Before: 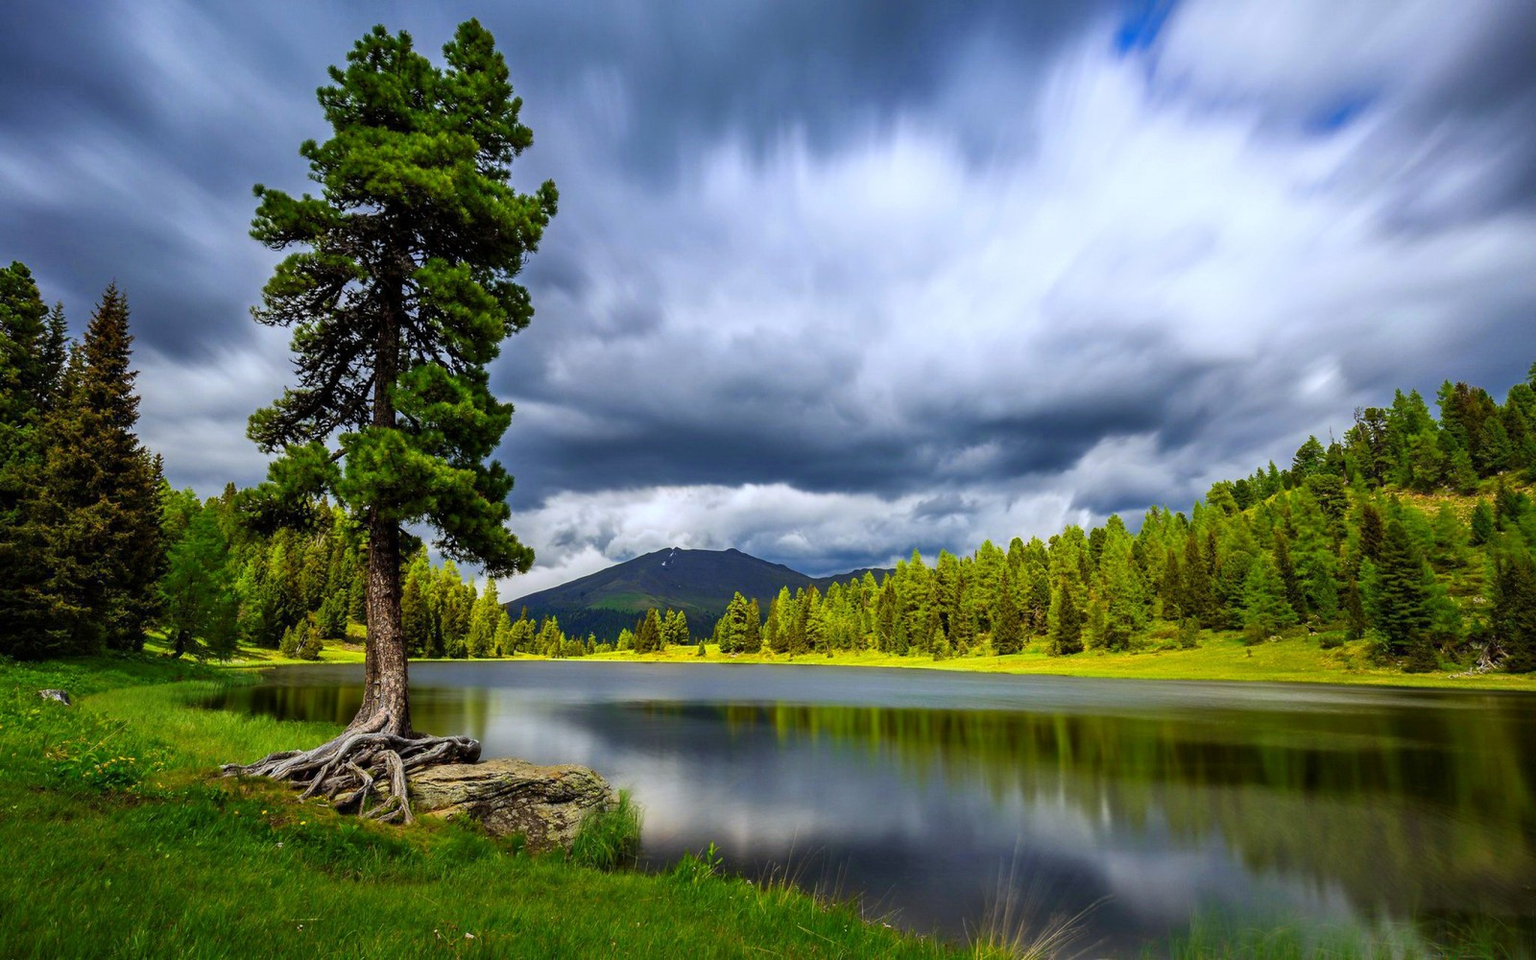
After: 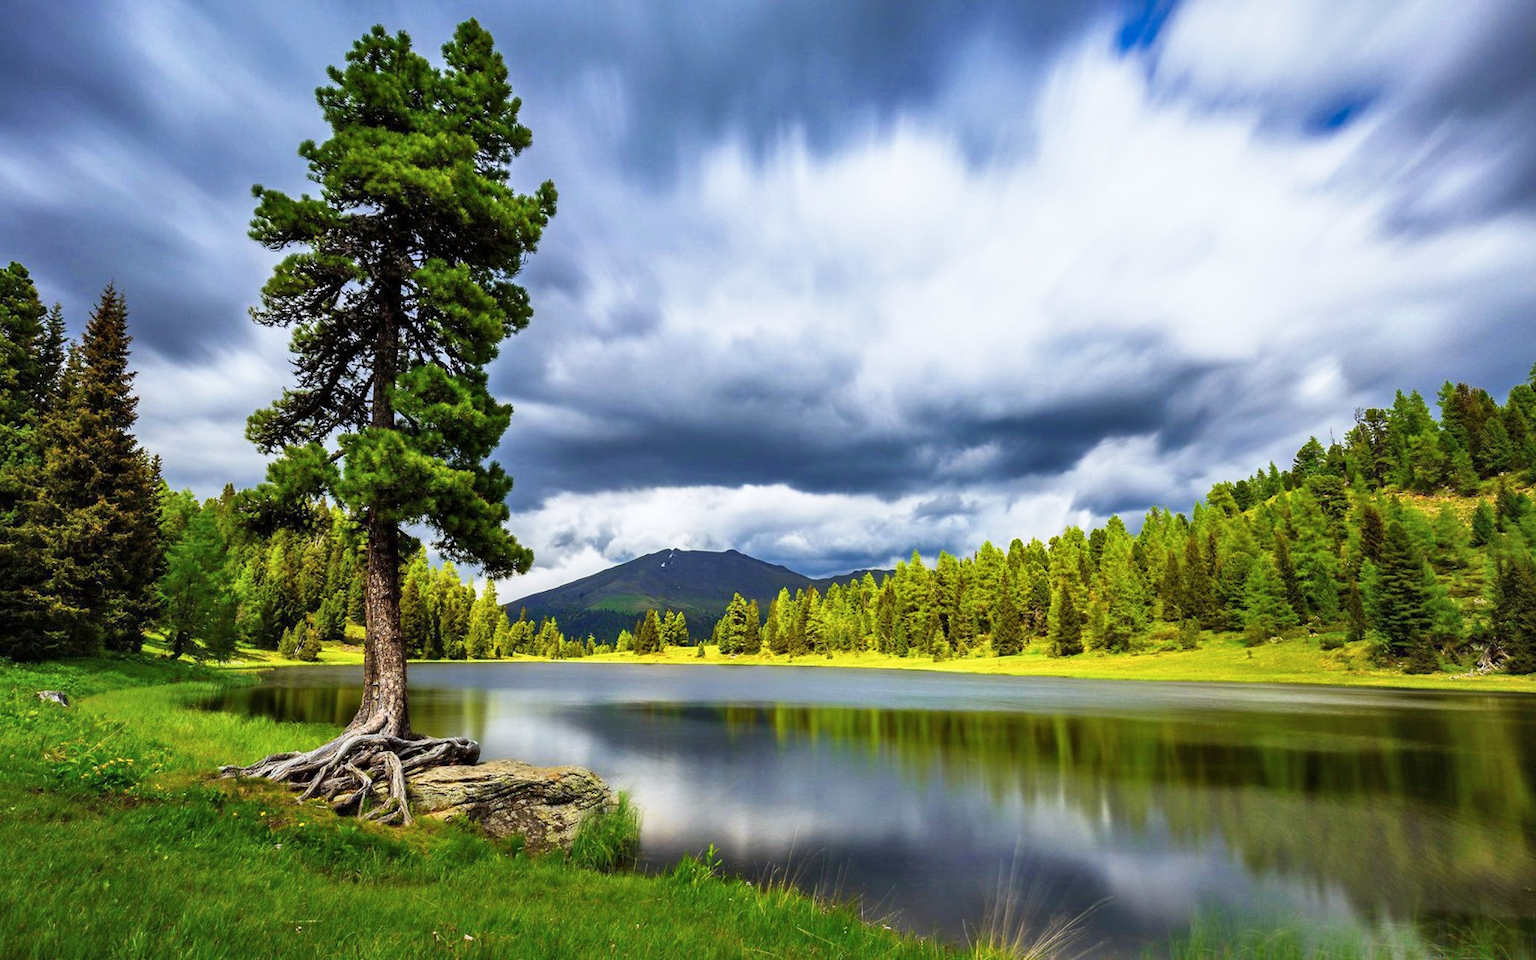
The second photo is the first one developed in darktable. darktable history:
crop: left 0.132%
base curve: curves: ch0 [(0, 0) (0.579, 0.807) (1, 1)], preserve colors none
shadows and highlights: soften with gaussian
contrast brightness saturation: saturation -0.057
